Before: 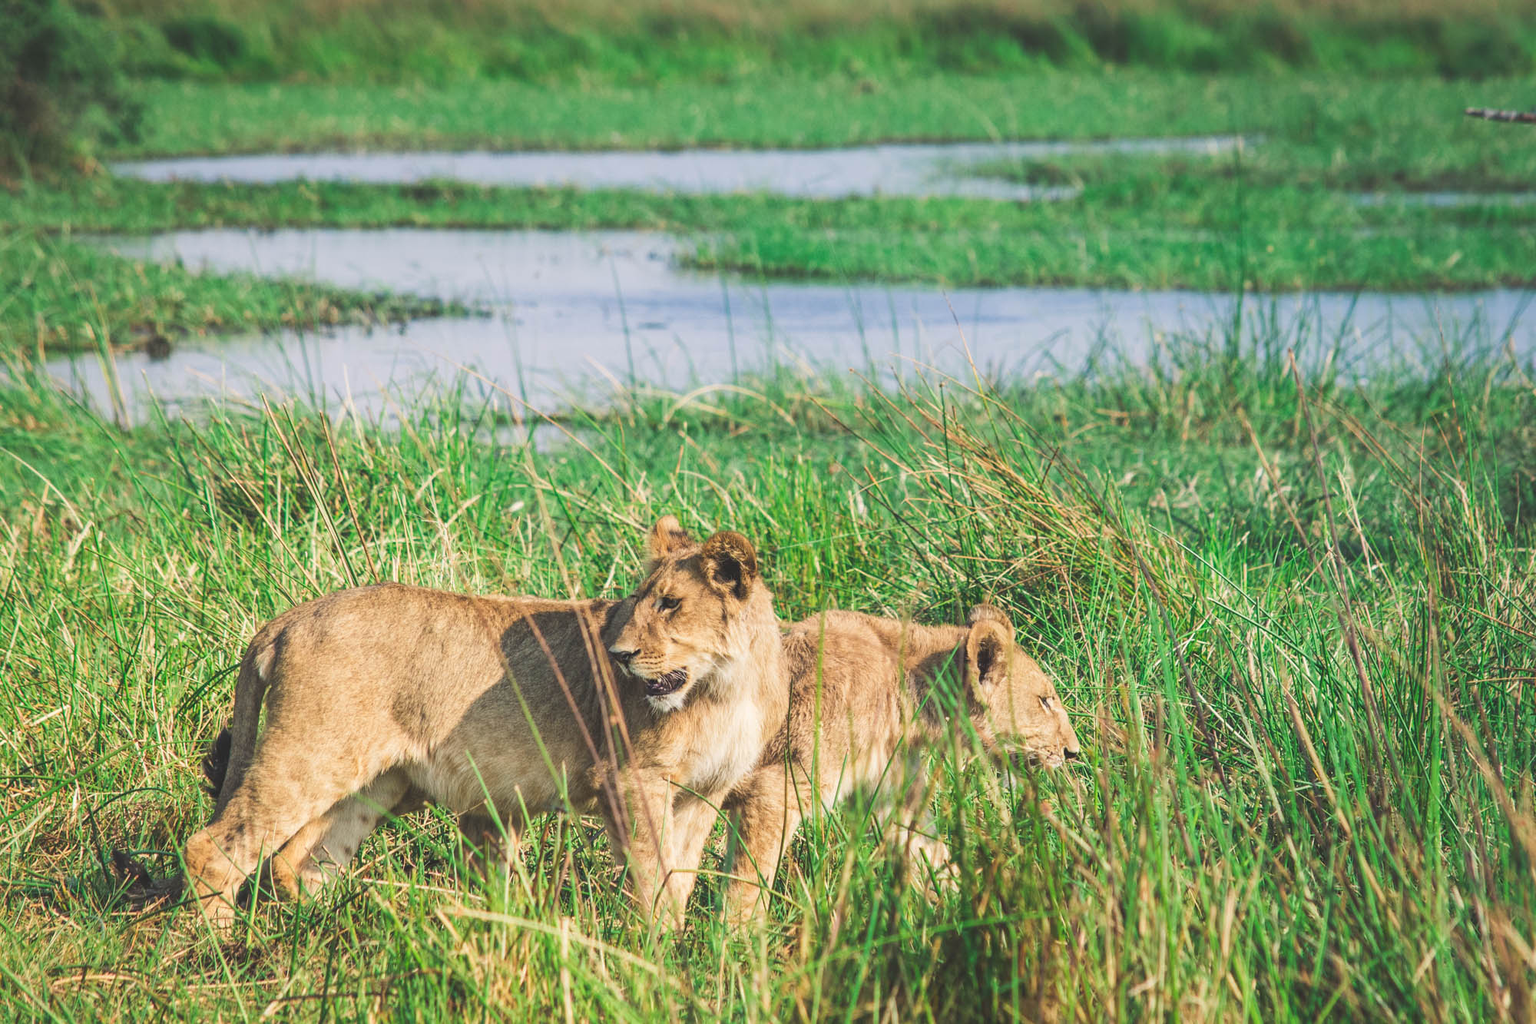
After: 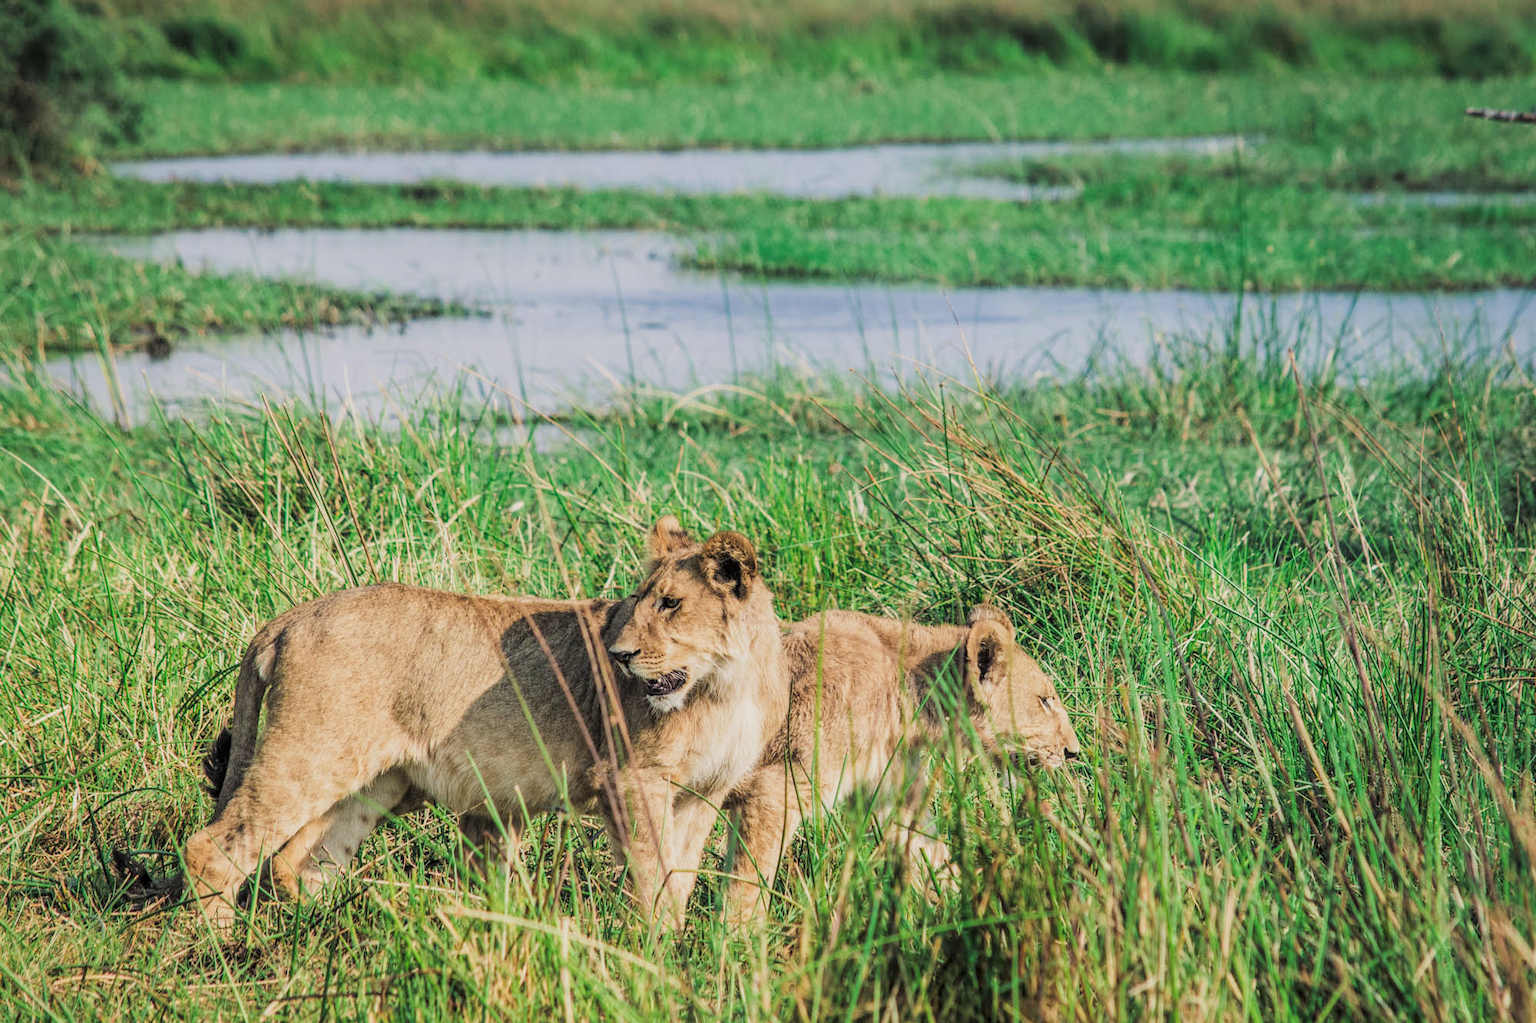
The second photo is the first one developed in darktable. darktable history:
local contrast: detail 130%
filmic rgb: black relative exposure -4.73 EV, white relative exposure 4.02 EV, threshold 5.97 EV, hardness 2.78, iterations of high-quality reconstruction 10, enable highlight reconstruction true
